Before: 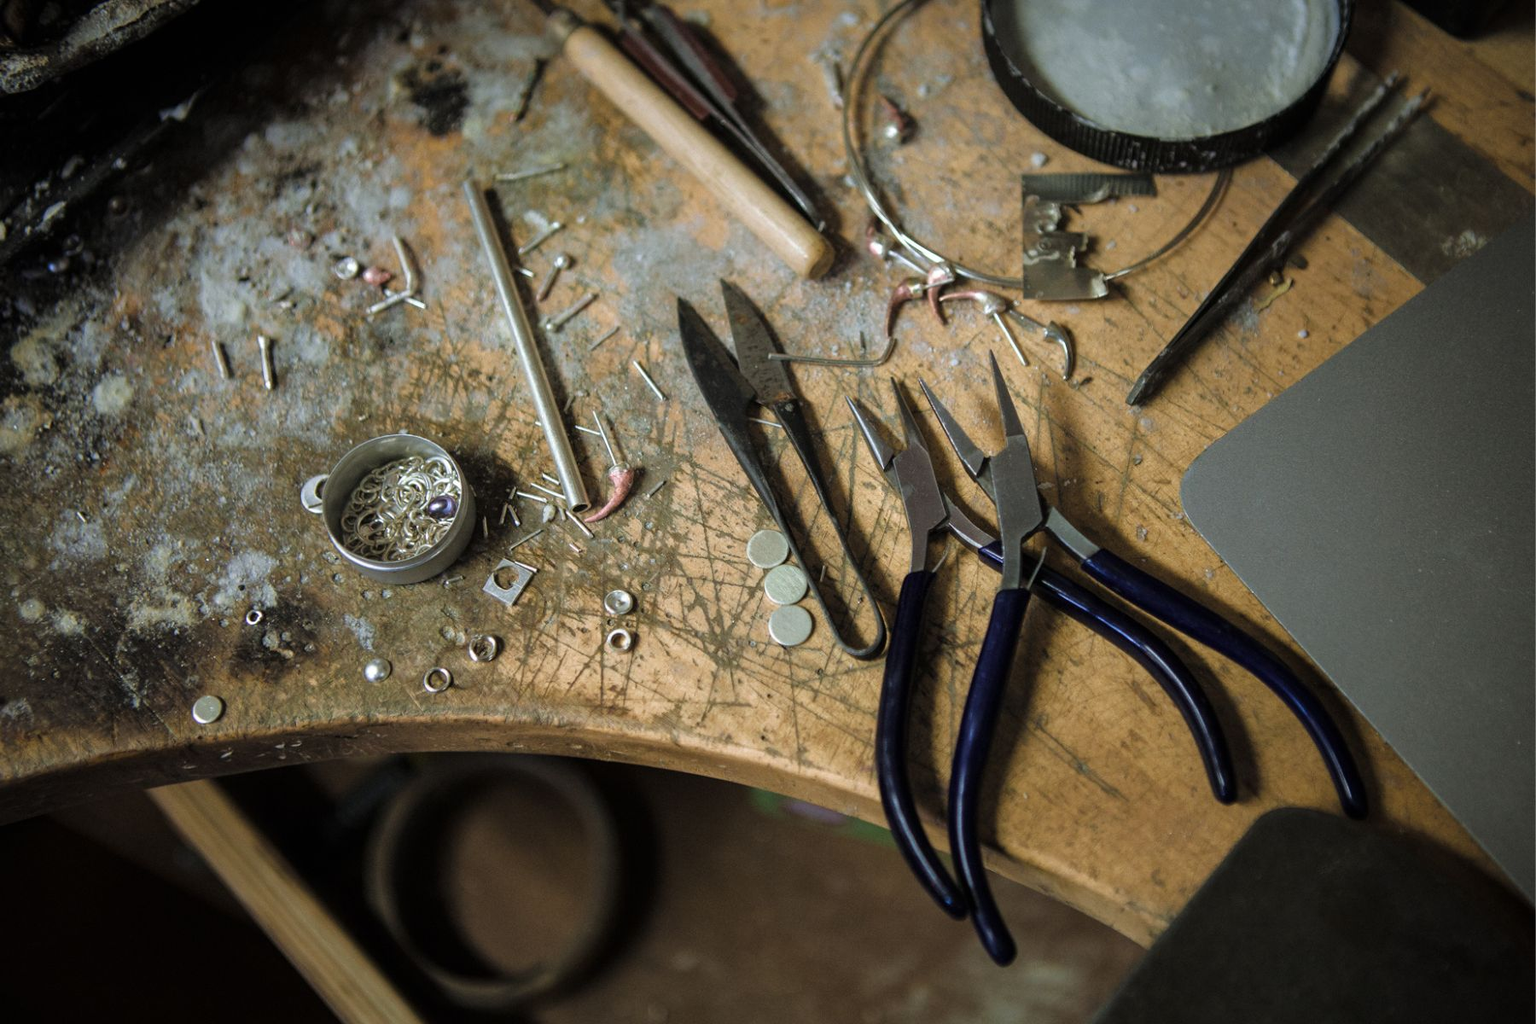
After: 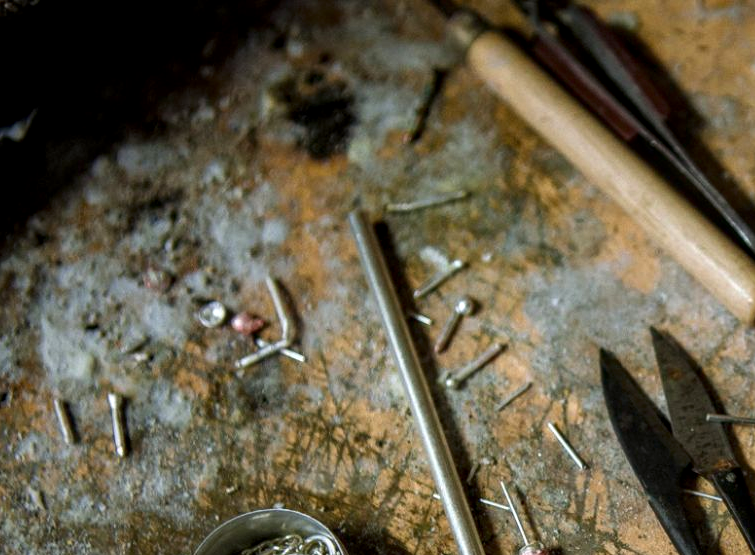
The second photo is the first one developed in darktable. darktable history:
contrast brightness saturation: contrast 0.12, brightness -0.12, saturation 0.2
crop and rotate: left 10.817%, top 0.062%, right 47.194%, bottom 53.626%
local contrast: on, module defaults
